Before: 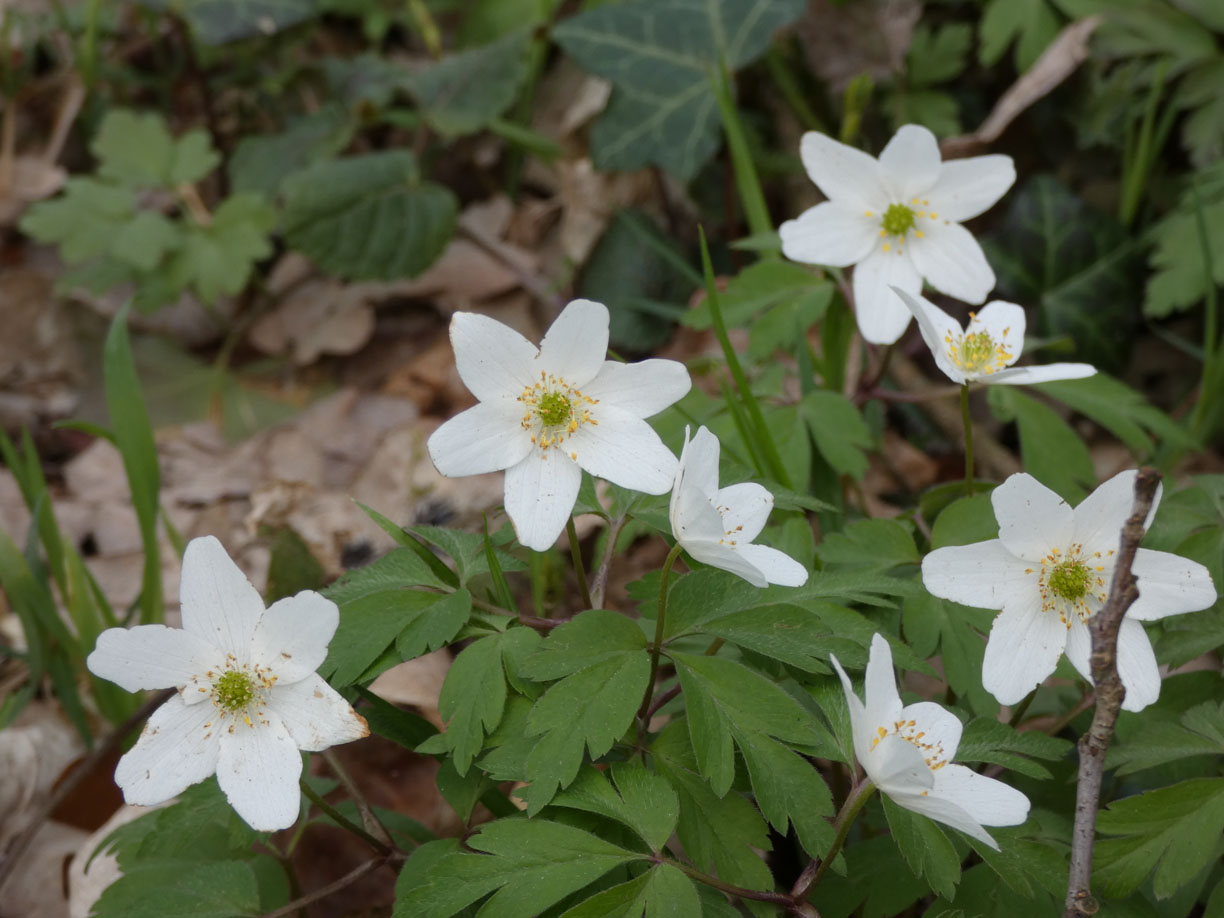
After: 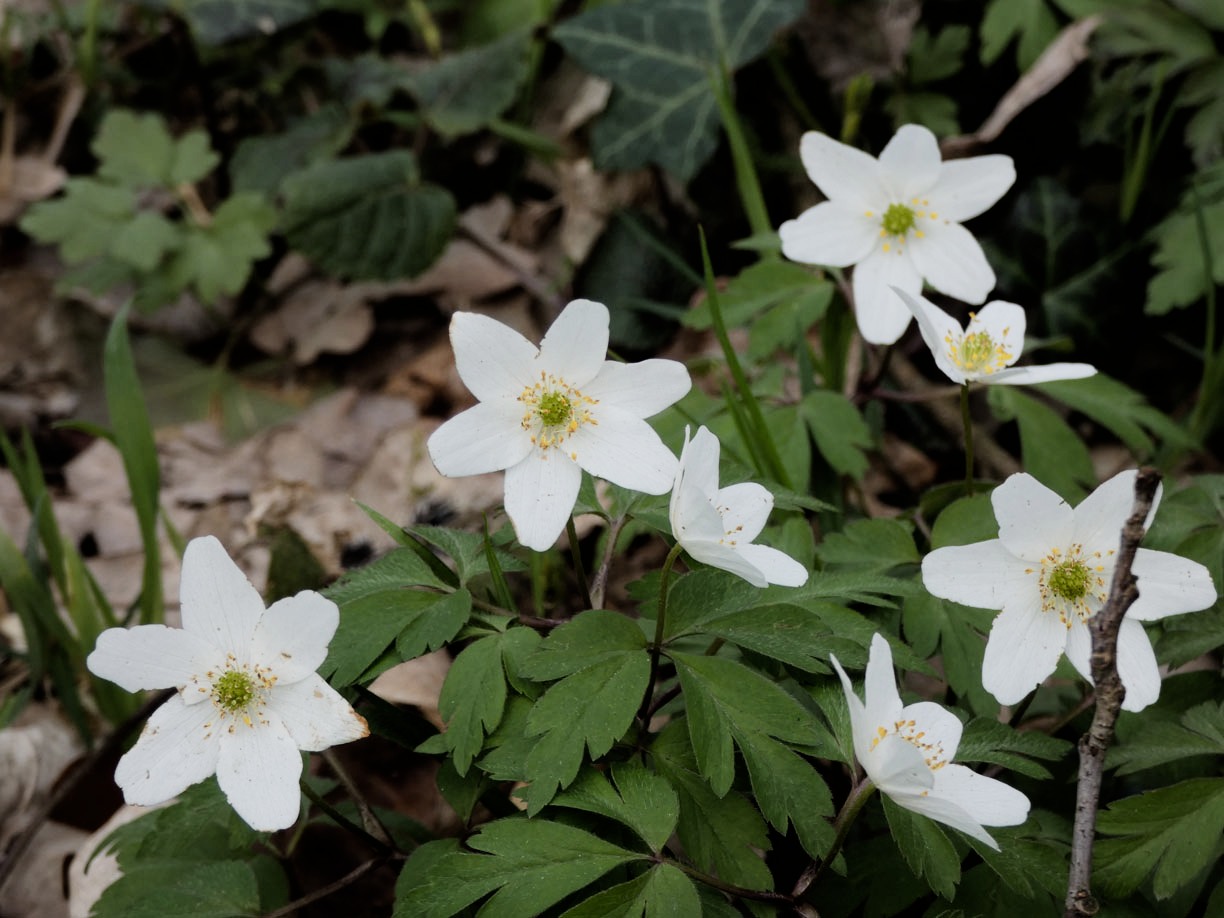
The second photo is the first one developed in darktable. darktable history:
filmic rgb: black relative exposure -5.11 EV, white relative exposure 3.54 EV, hardness 3.18, contrast 1.398, highlights saturation mix -49.69%
